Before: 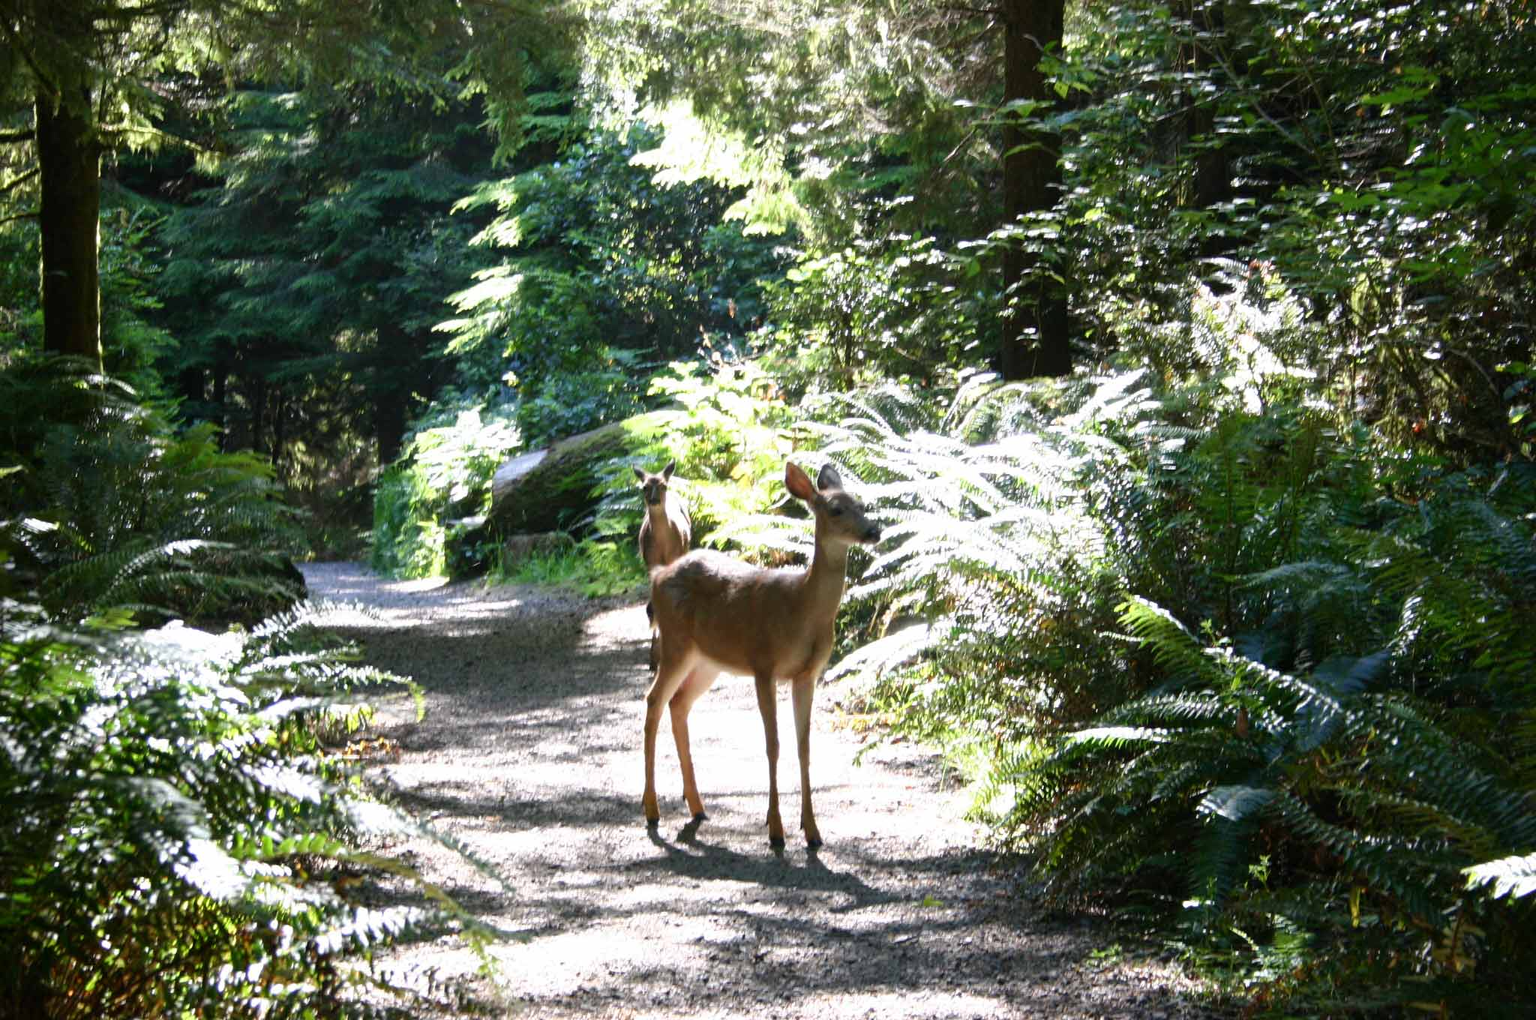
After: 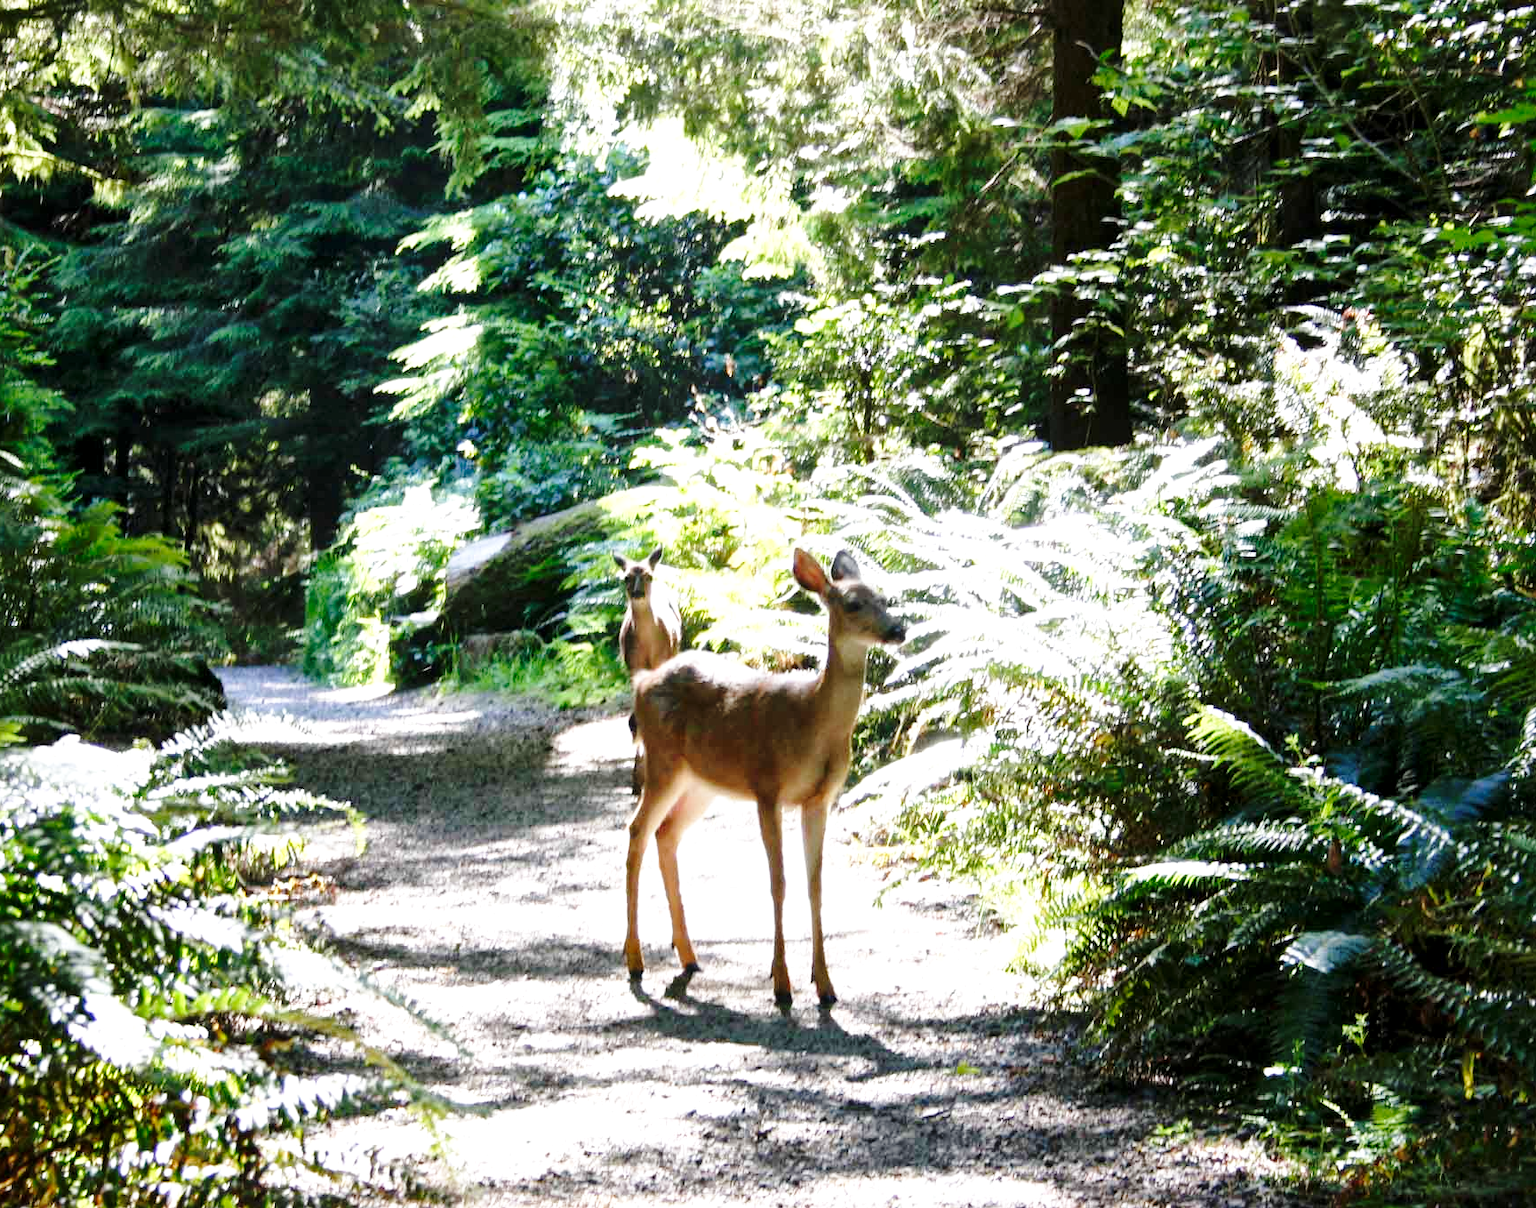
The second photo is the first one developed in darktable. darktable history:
tone equalizer: on, module defaults
local contrast: mode bilateral grid, contrast 20, coarseness 50, detail 144%, midtone range 0.2
base curve: curves: ch0 [(0, 0) (0.028, 0.03) (0.121, 0.232) (0.46, 0.748) (0.859, 0.968) (1, 1)], preserve colors none
crop: left 7.598%, right 7.873%
